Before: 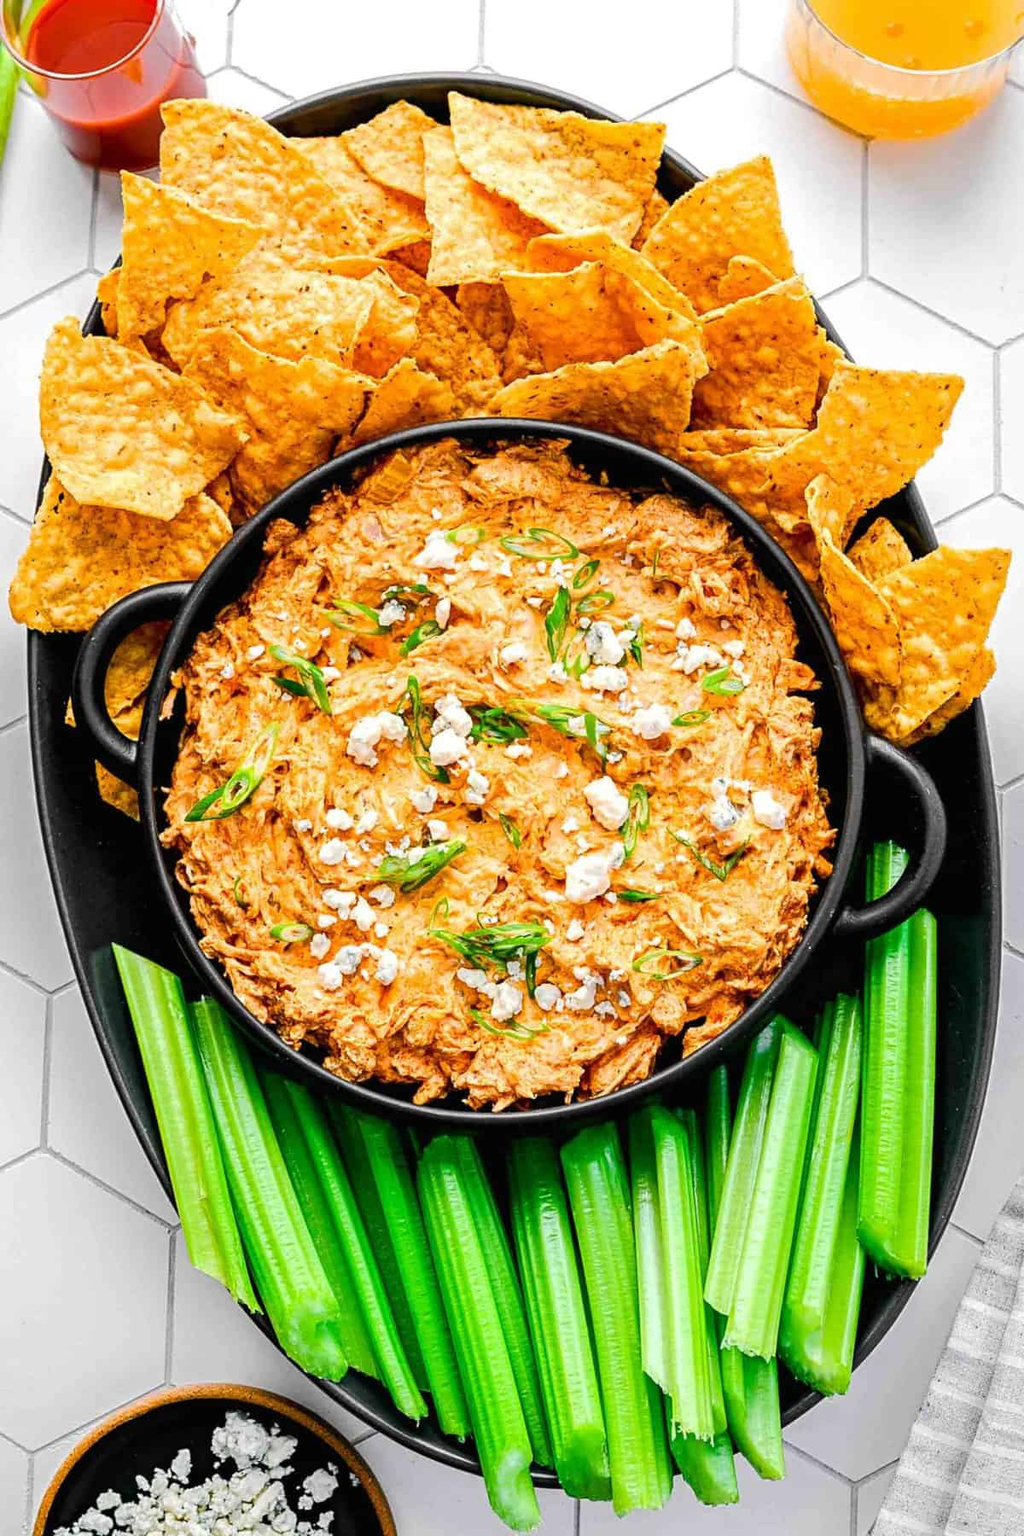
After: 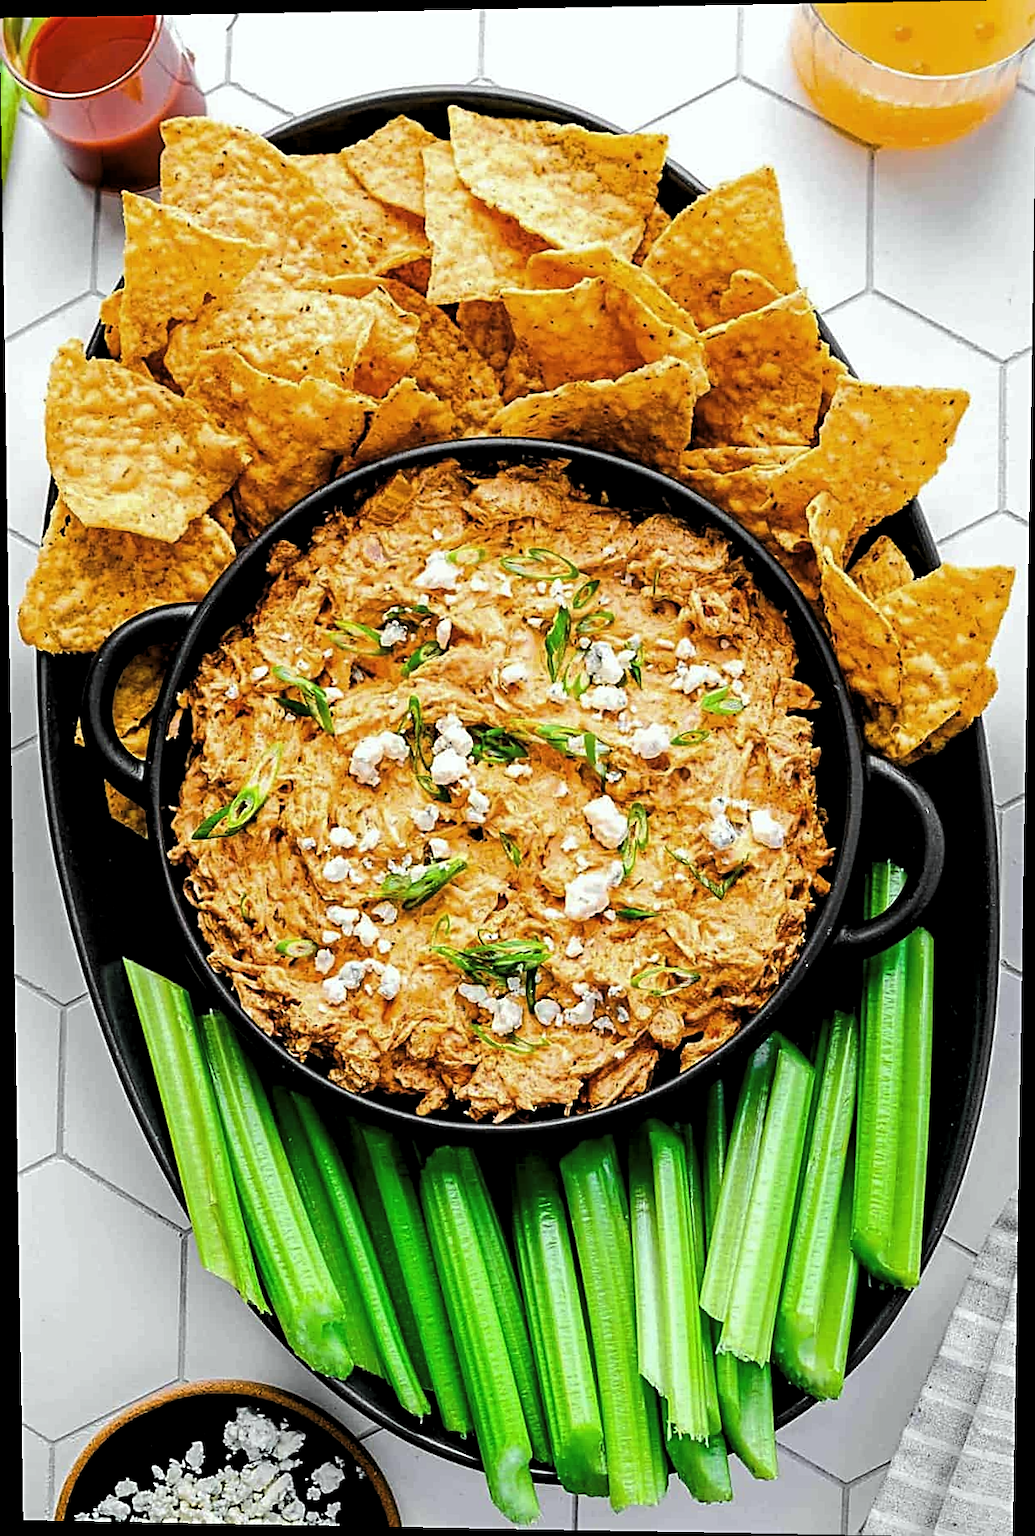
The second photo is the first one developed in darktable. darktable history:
exposure: black level correction 0, compensate exposure bias true, compensate highlight preservation false
sharpen: on, module defaults
levels: levels [0.116, 0.574, 1]
rotate and perspective: lens shift (vertical) 0.048, lens shift (horizontal) -0.024, automatic cropping off
white balance: red 0.978, blue 0.999
